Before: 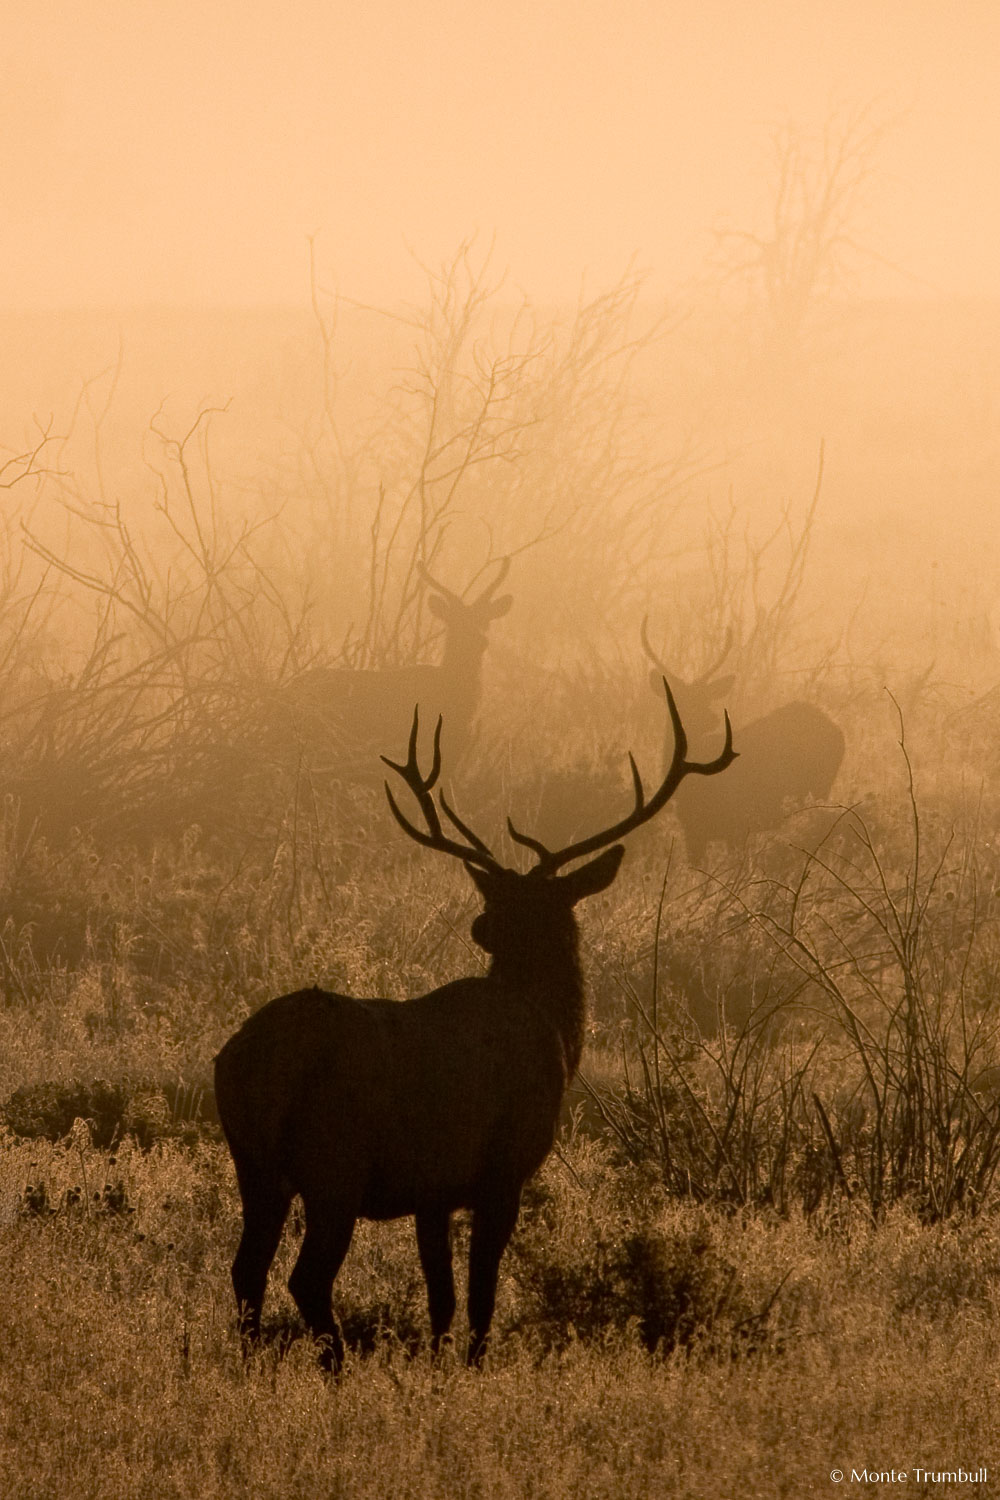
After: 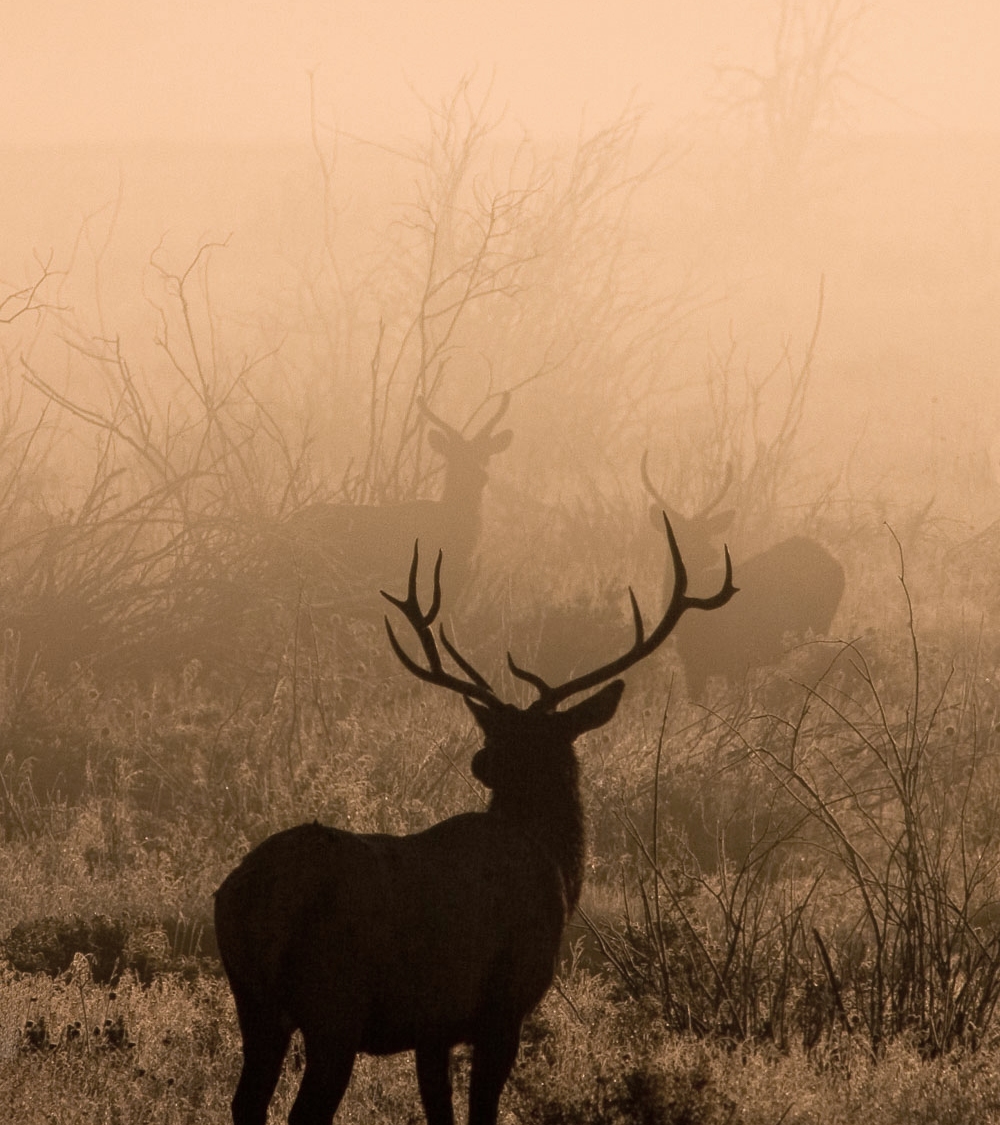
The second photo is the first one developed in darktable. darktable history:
color correction: highlights a* 5.6, highlights b* 5.21, saturation 0.661
crop: top 11.05%, bottom 13.923%
